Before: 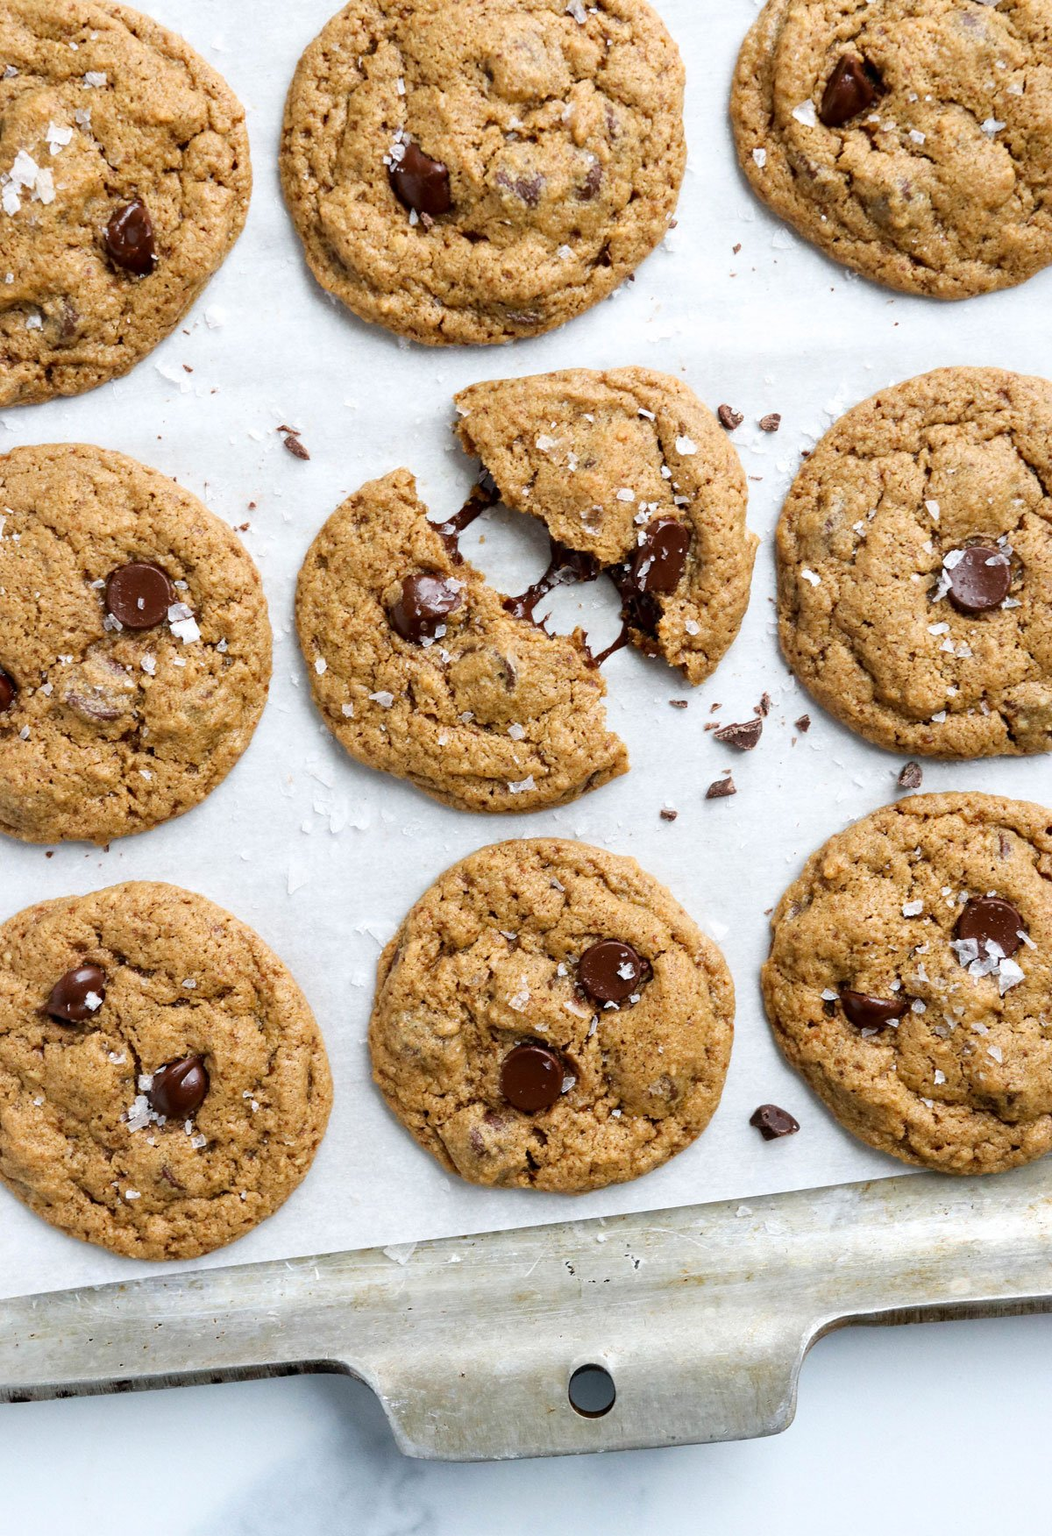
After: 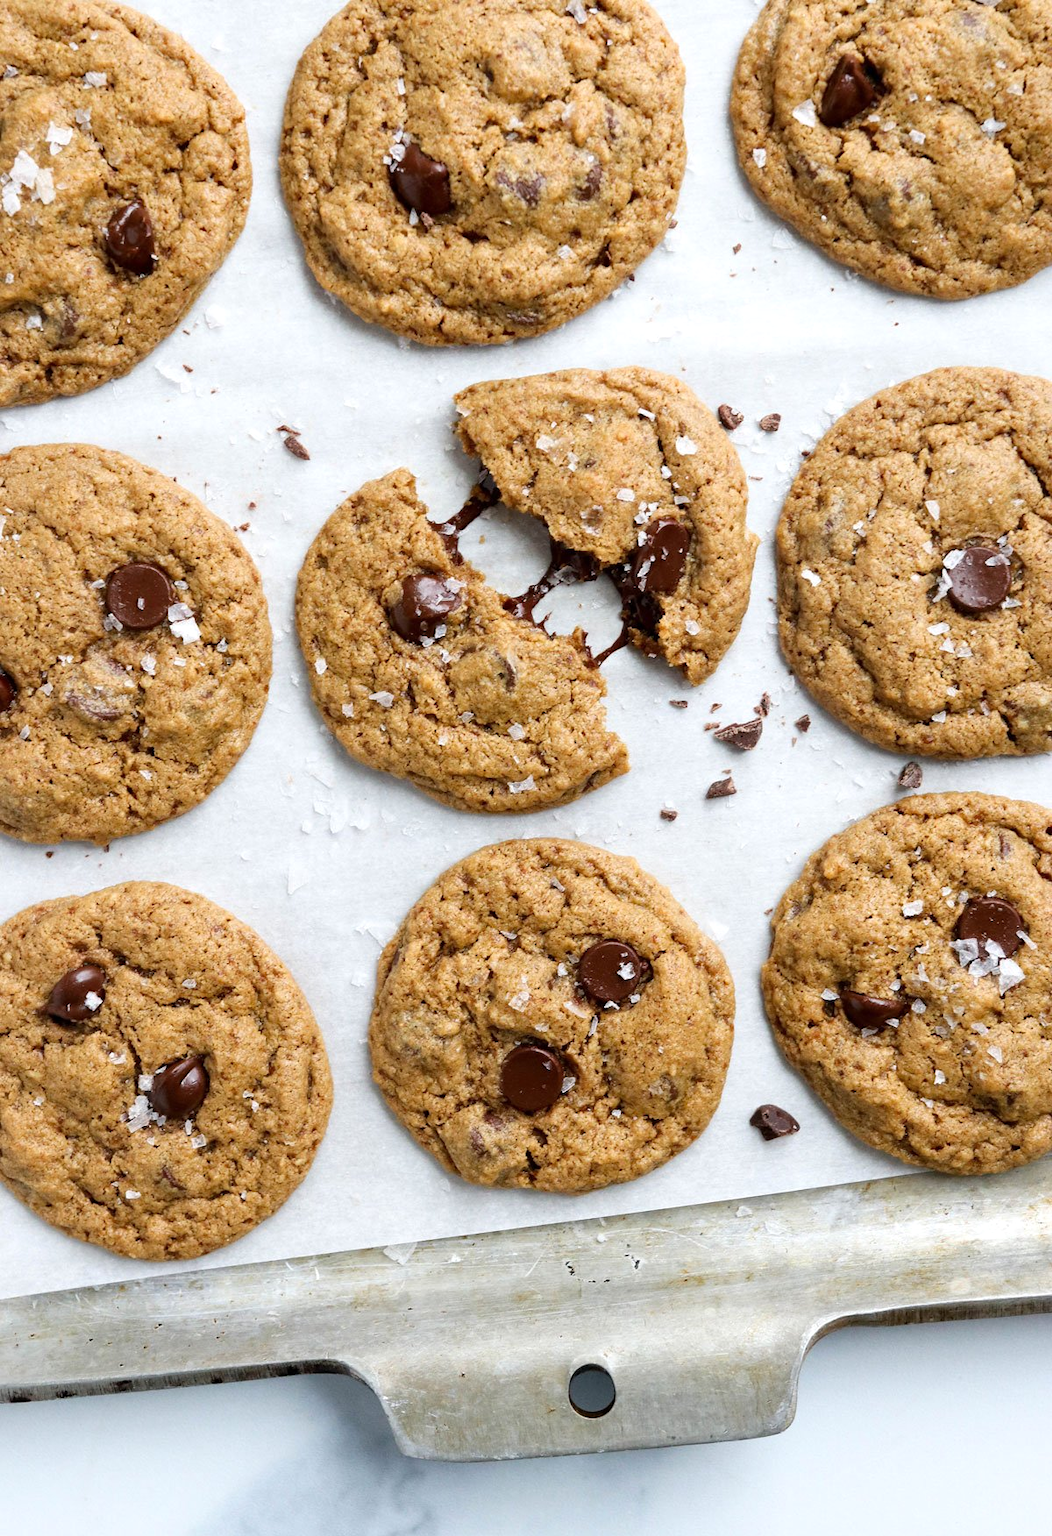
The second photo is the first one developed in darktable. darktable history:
shadows and highlights: shadows 13.83, white point adjustment 1.12, highlights -1.59, soften with gaussian
